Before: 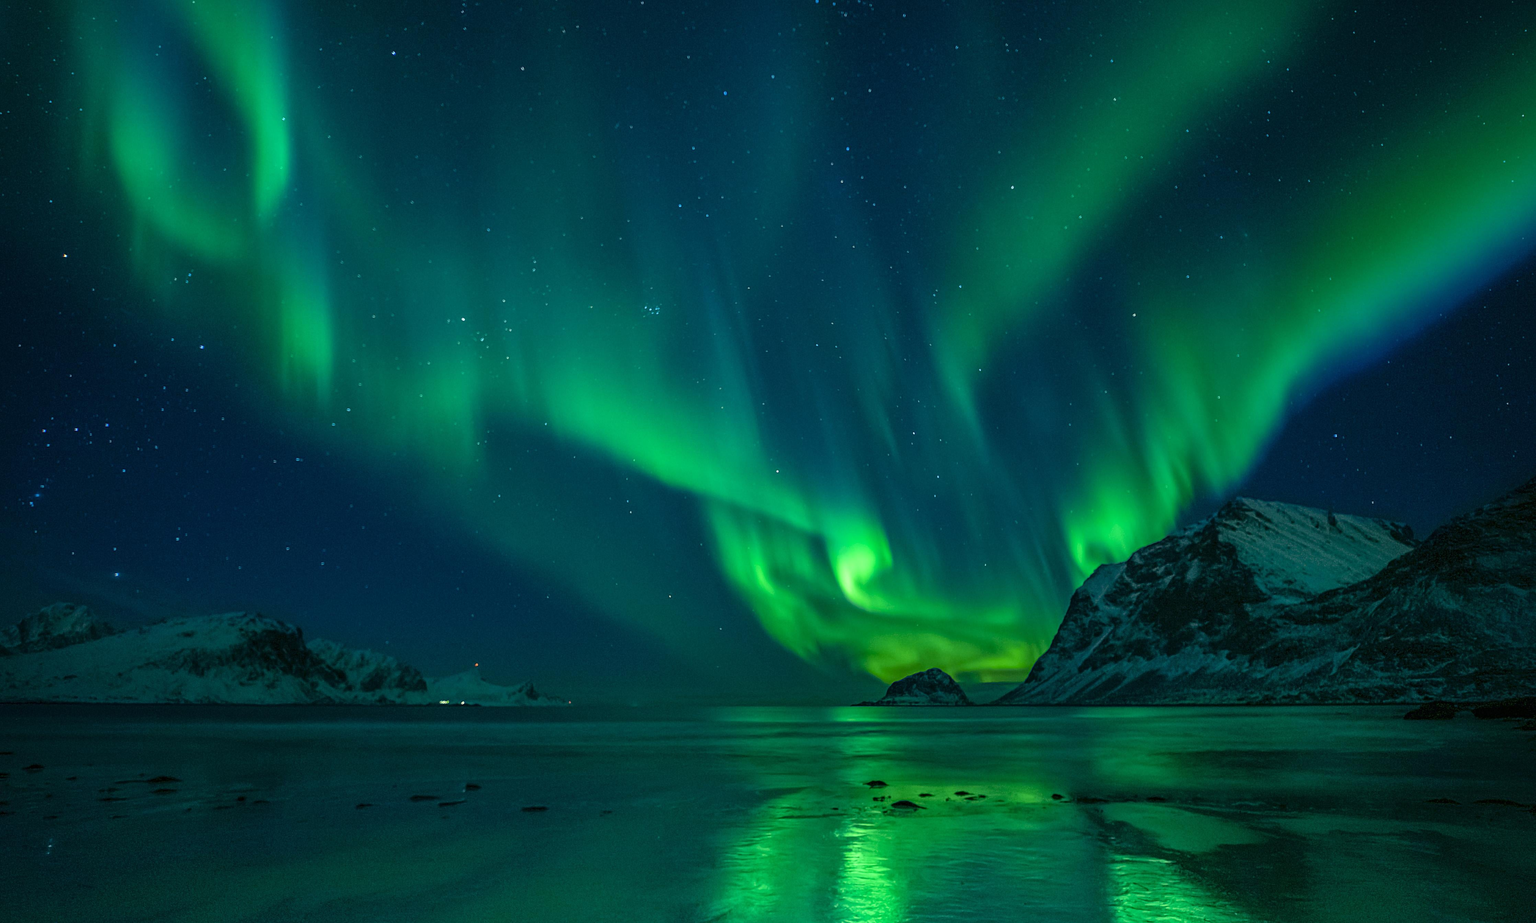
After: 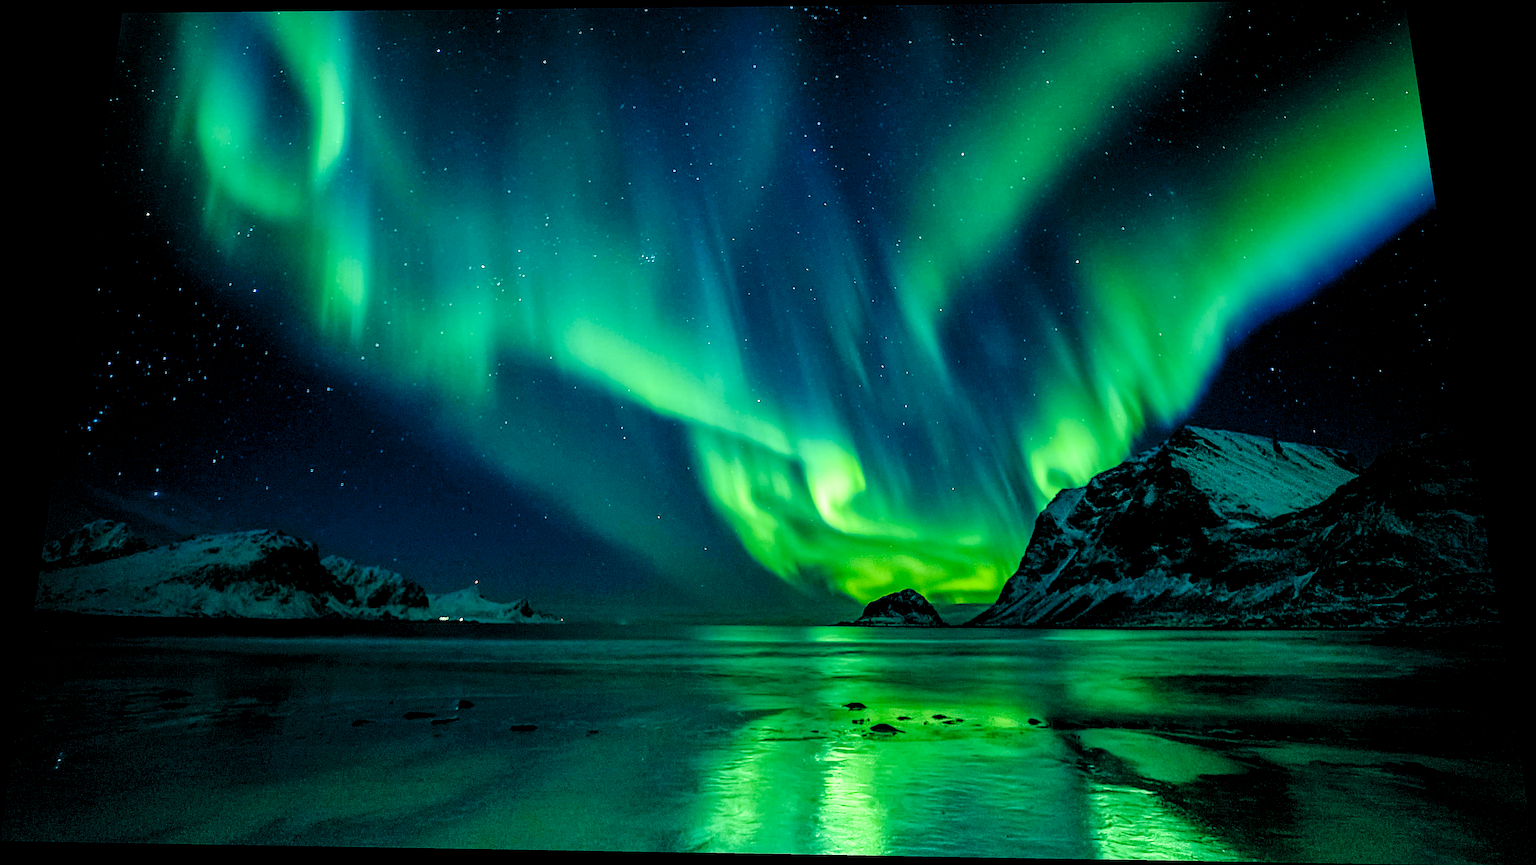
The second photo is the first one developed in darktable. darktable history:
local contrast: highlights 100%, shadows 100%, detail 120%, midtone range 0.2
base curve: curves: ch0 [(0, 0) (0.036, 0.025) (0.121, 0.166) (0.206, 0.329) (0.605, 0.79) (1, 1)], preserve colors none
sharpen: amount 0.575
exposure: black level correction 0.001, exposure 0.14 EV, compensate highlight preservation false
rgb levels: levels [[0.013, 0.434, 0.89], [0, 0.5, 1], [0, 0.5, 1]]
rotate and perspective: rotation 0.128°, lens shift (vertical) -0.181, lens shift (horizontal) -0.044, shear 0.001, automatic cropping off
